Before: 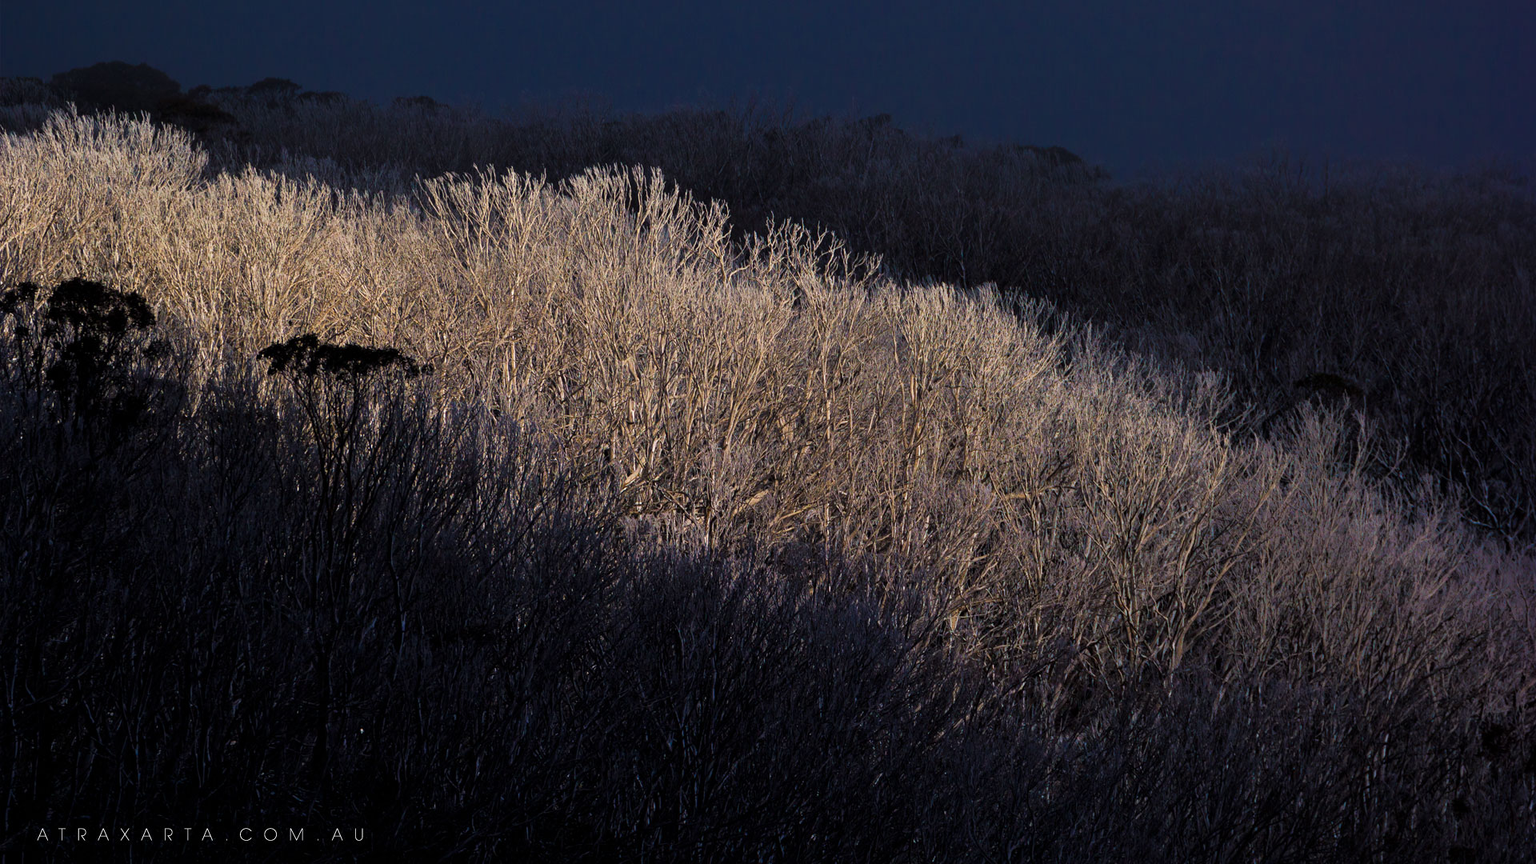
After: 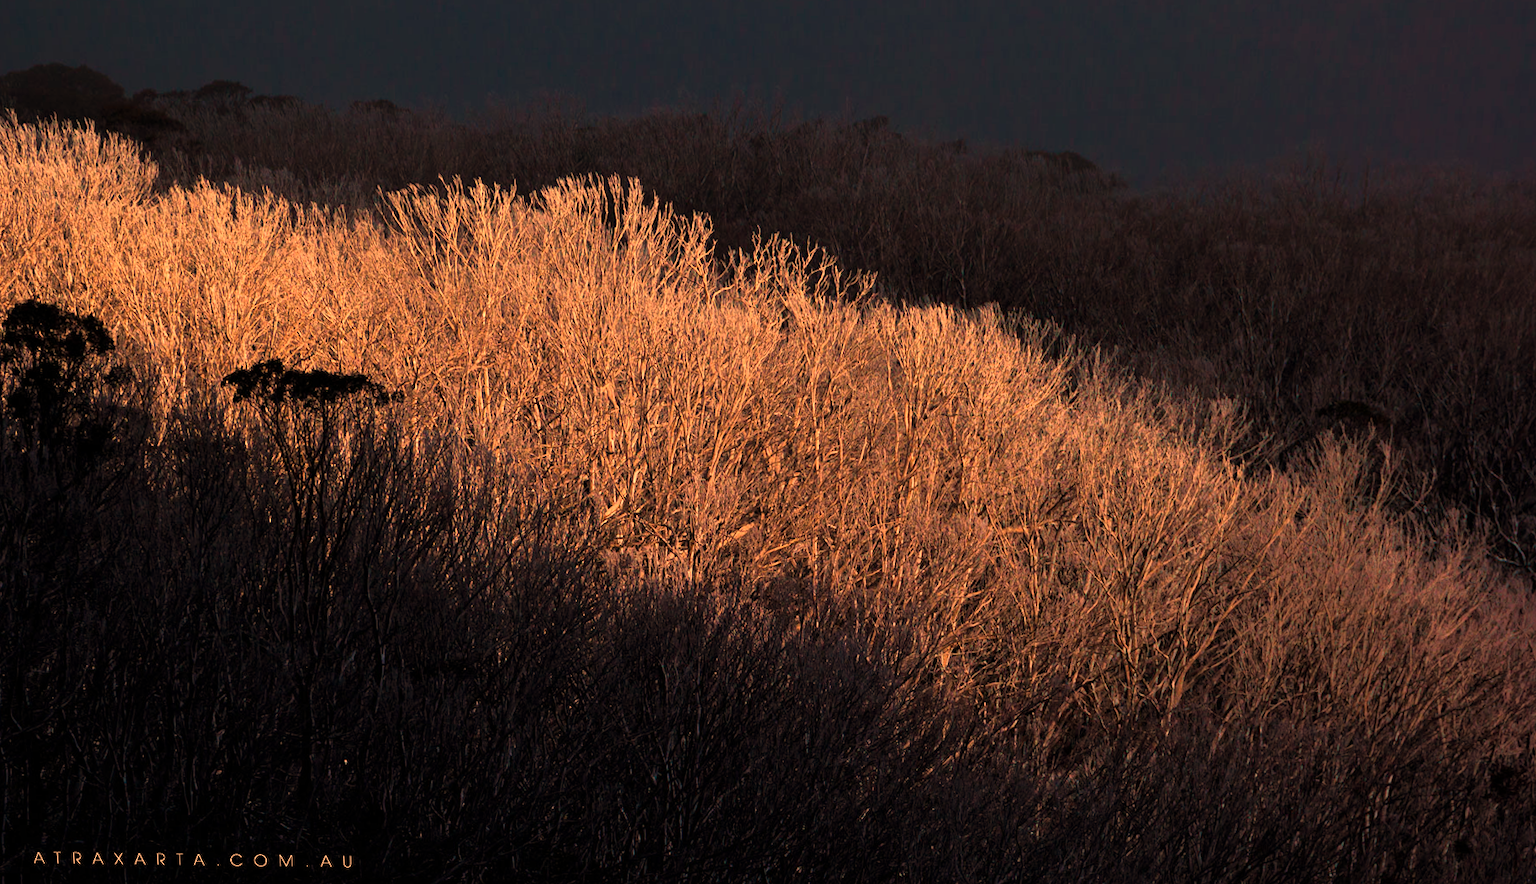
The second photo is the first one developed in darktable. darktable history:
rotate and perspective: rotation 0.074°, lens shift (vertical) 0.096, lens shift (horizontal) -0.041, crop left 0.043, crop right 0.952, crop top 0.024, crop bottom 0.979
white balance: red 1.467, blue 0.684
